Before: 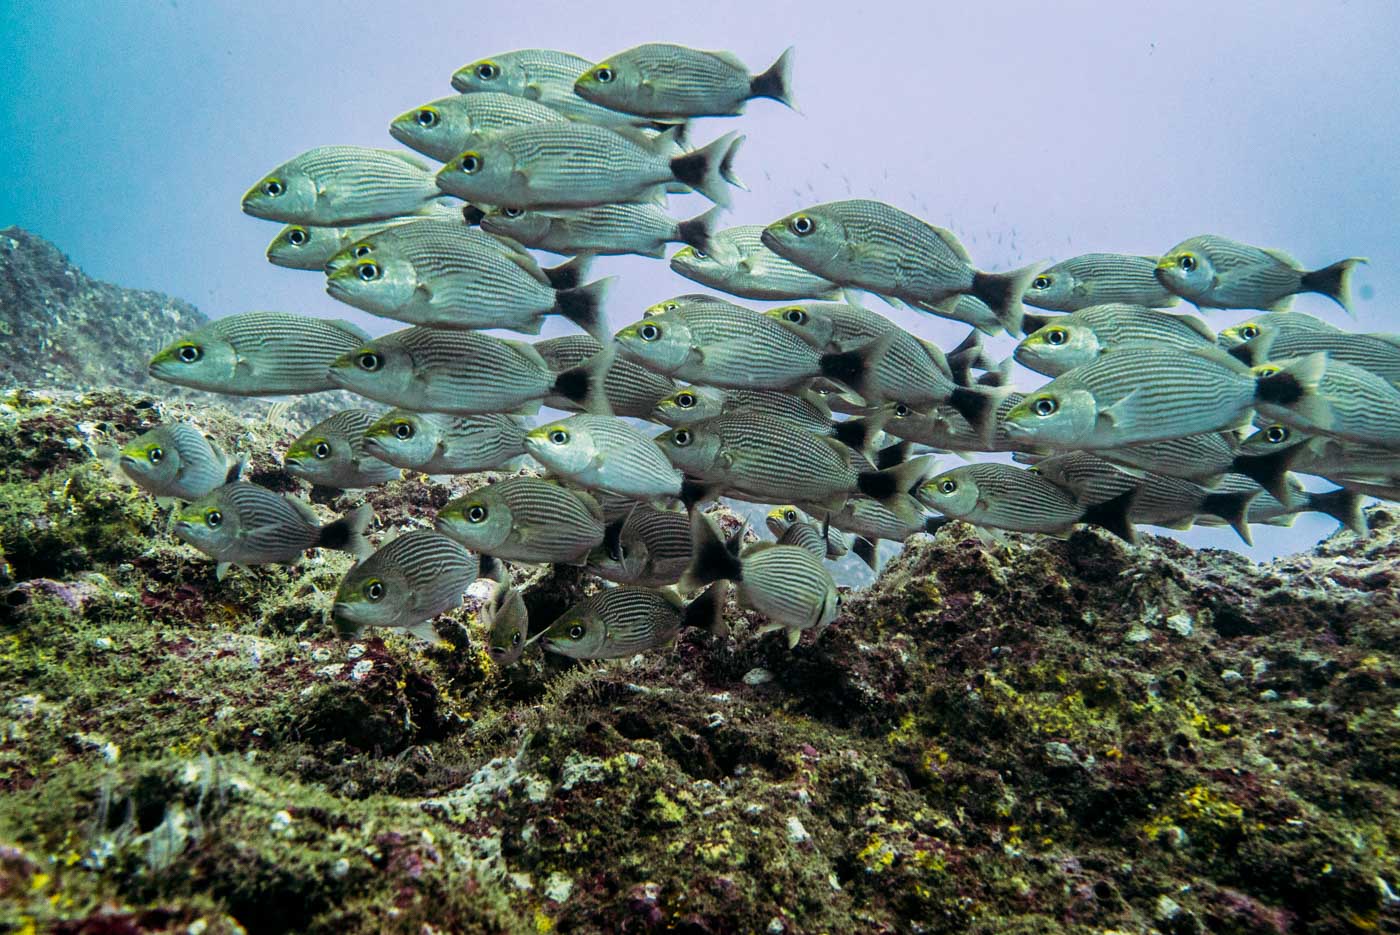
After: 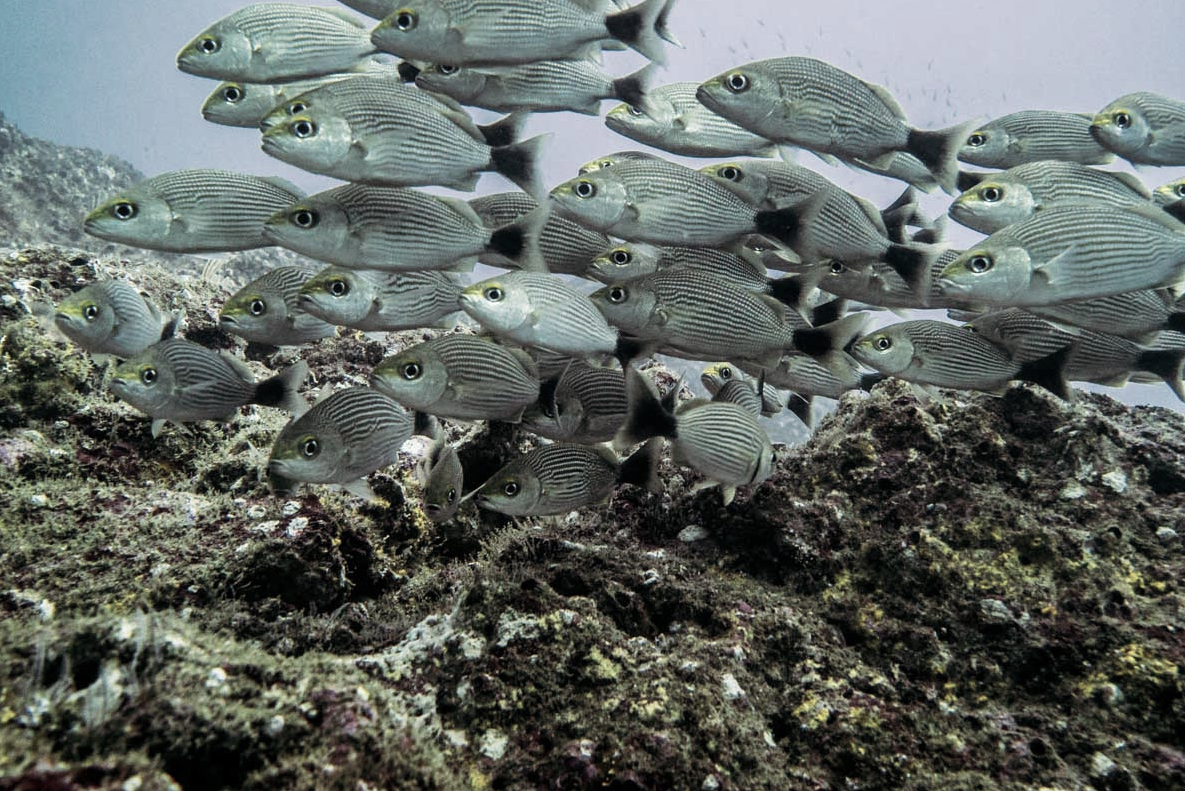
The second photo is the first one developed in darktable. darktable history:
color correction: highlights b* 0.003, saturation 0.481
crop and rotate: left 4.663%, top 15.358%, right 10.638%
